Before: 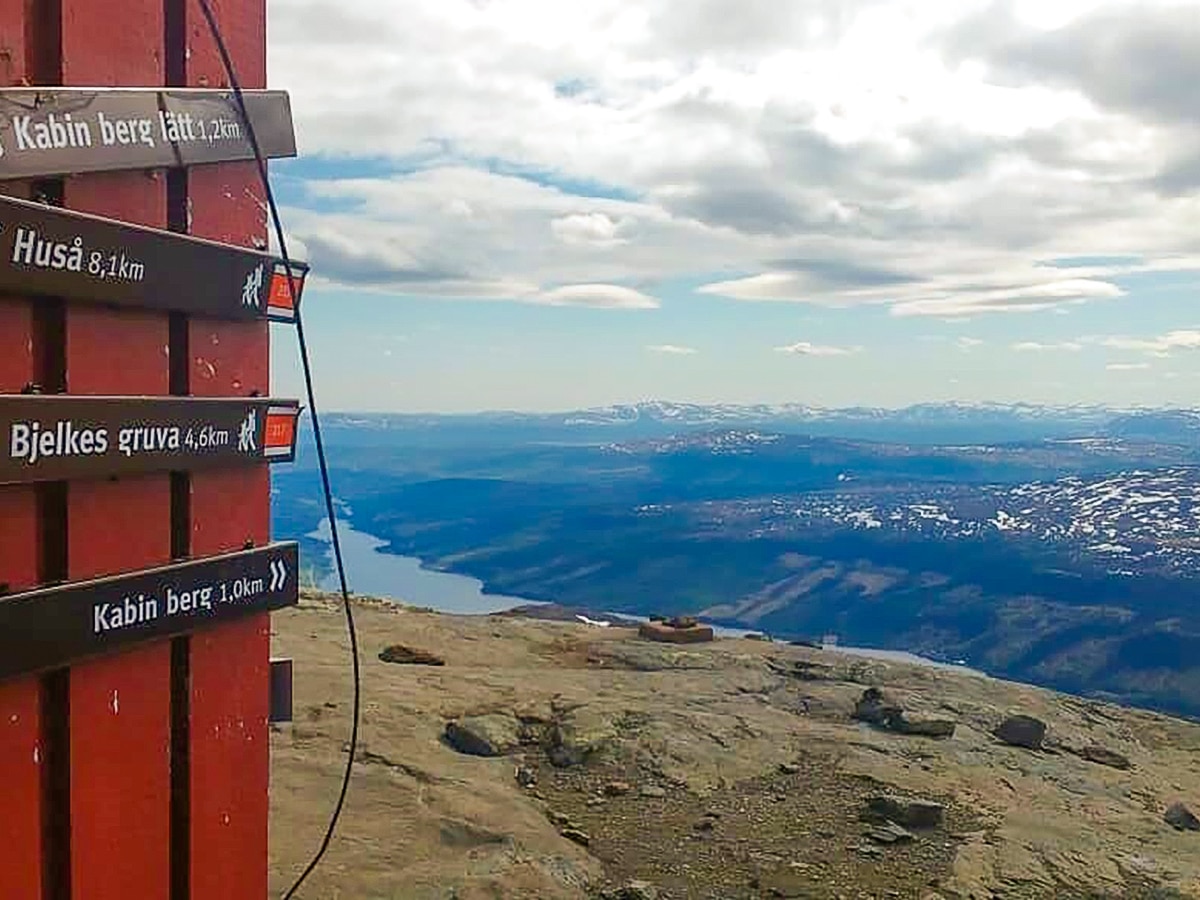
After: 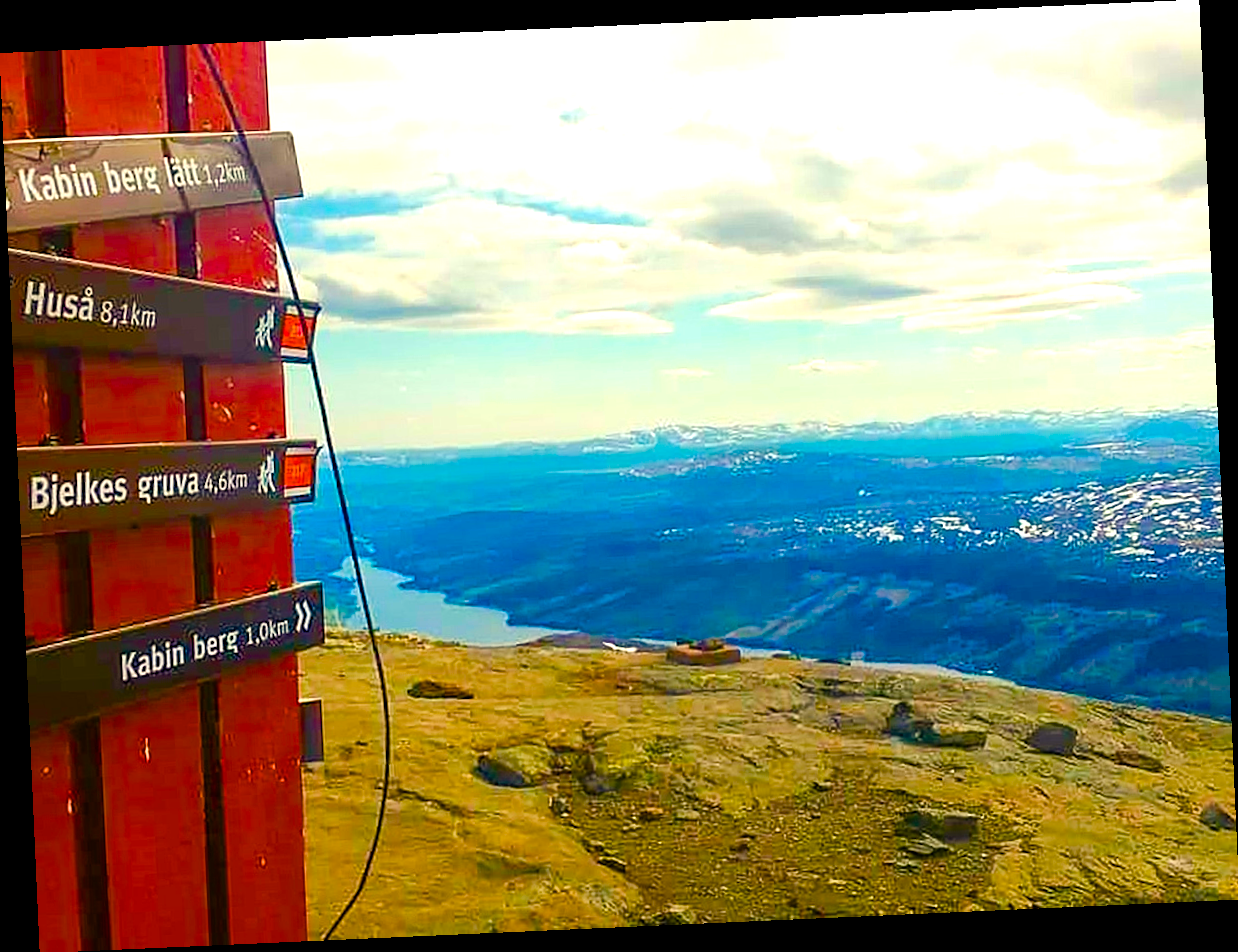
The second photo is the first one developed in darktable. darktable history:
color balance rgb: linear chroma grading › global chroma 25%, perceptual saturation grading › global saturation 45%, perceptual saturation grading › highlights -50%, perceptual saturation grading › shadows 30%, perceptual brilliance grading › global brilliance 18%, global vibrance 40%
white balance: red 1.029, blue 0.92
rotate and perspective: rotation -2.56°, automatic cropping off
